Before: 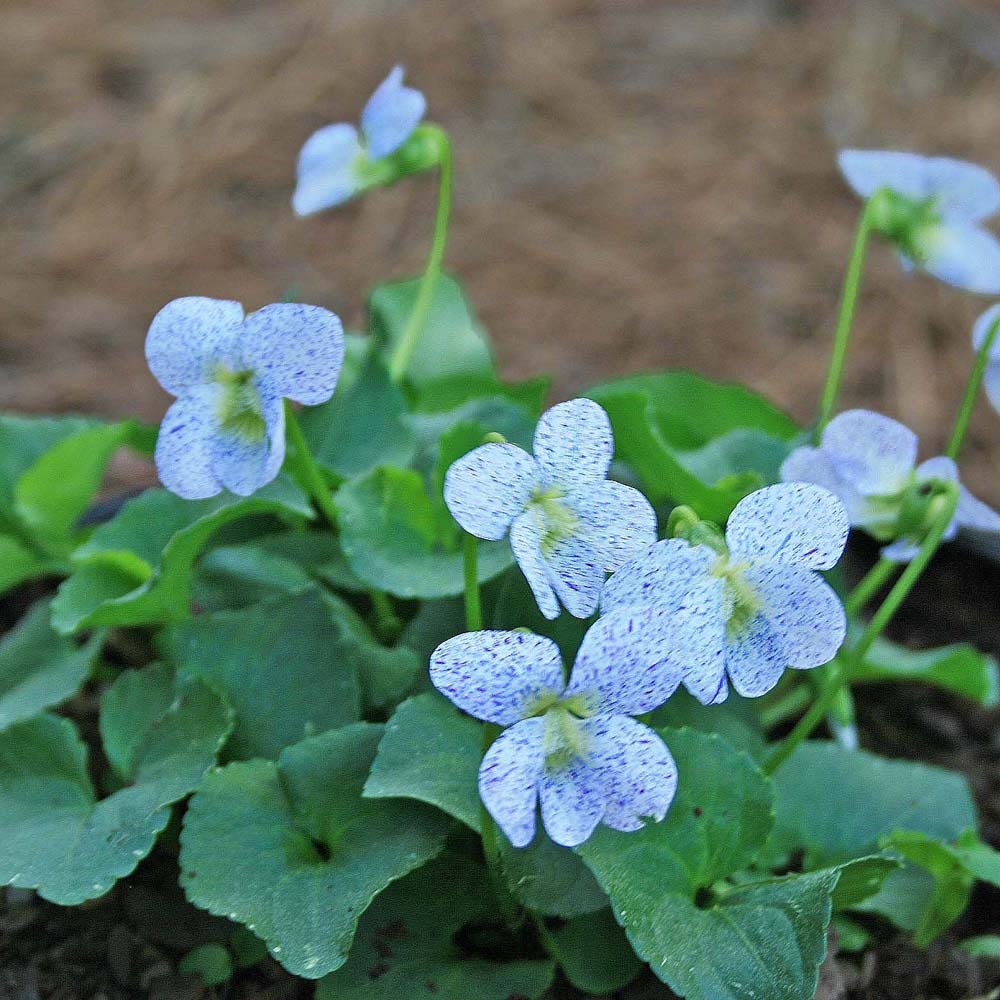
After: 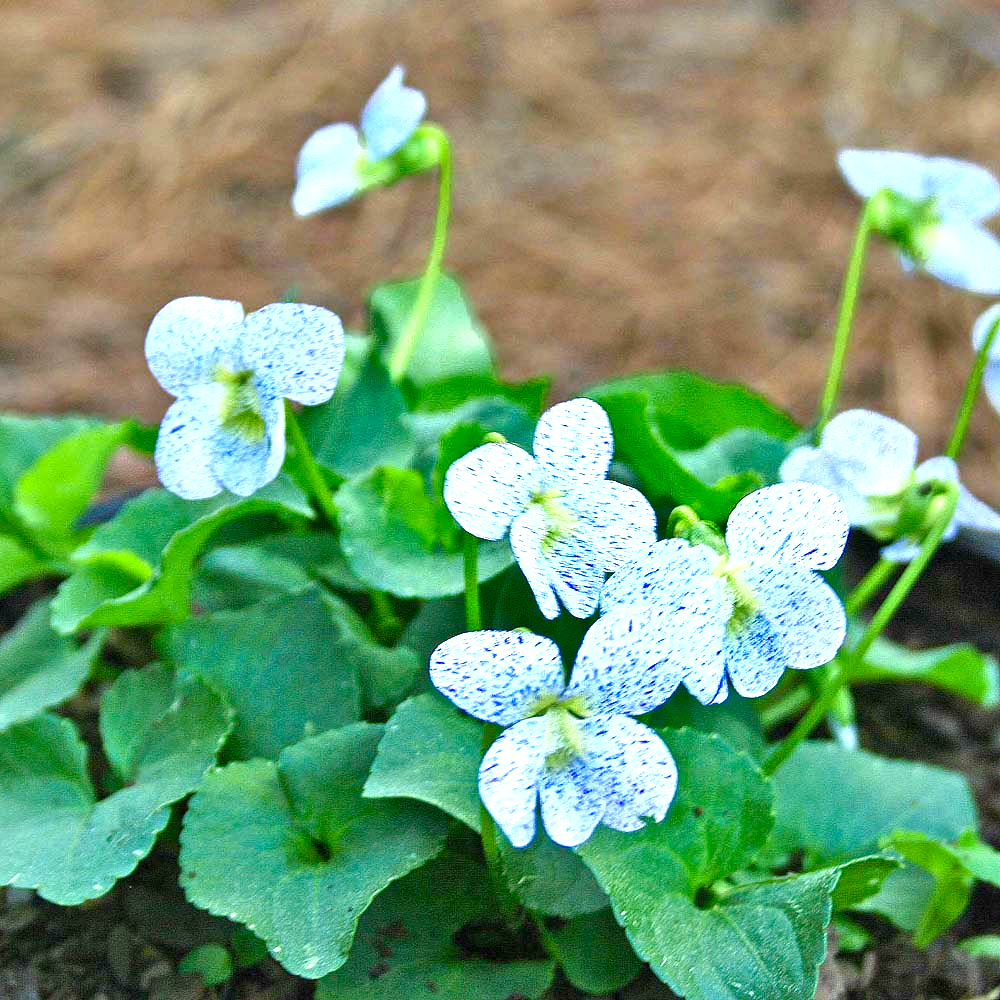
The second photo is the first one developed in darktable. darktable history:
exposure: exposure 1.091 EV, compensate highlight preservation false
shadows and highlights: low approximation 0.01, soften with gaussian
color balance rgb: highlights gain › chroma 3.008%, highlights gain › hue 75.82°, linear chroma grading › global chroma 15.482%, perceptual saturation grading › global saturation 20%, perceptual saturation grading › highlights -25.044%, perceptual saturation grading › shadows 24.954%, global vibrance 9.273%
